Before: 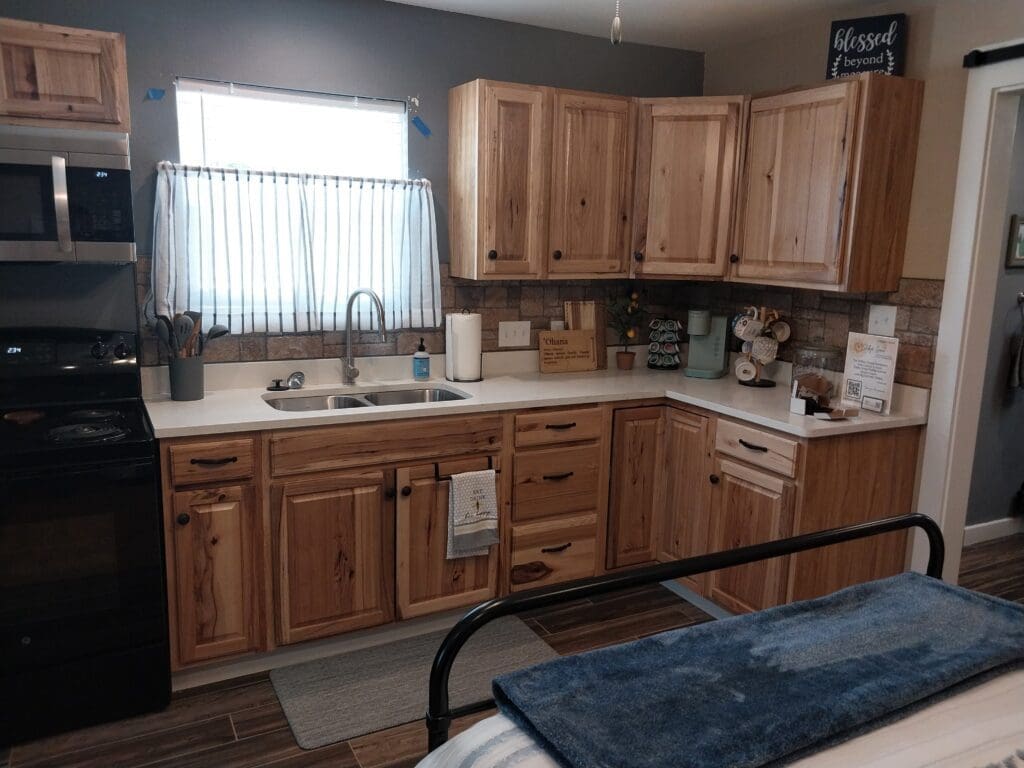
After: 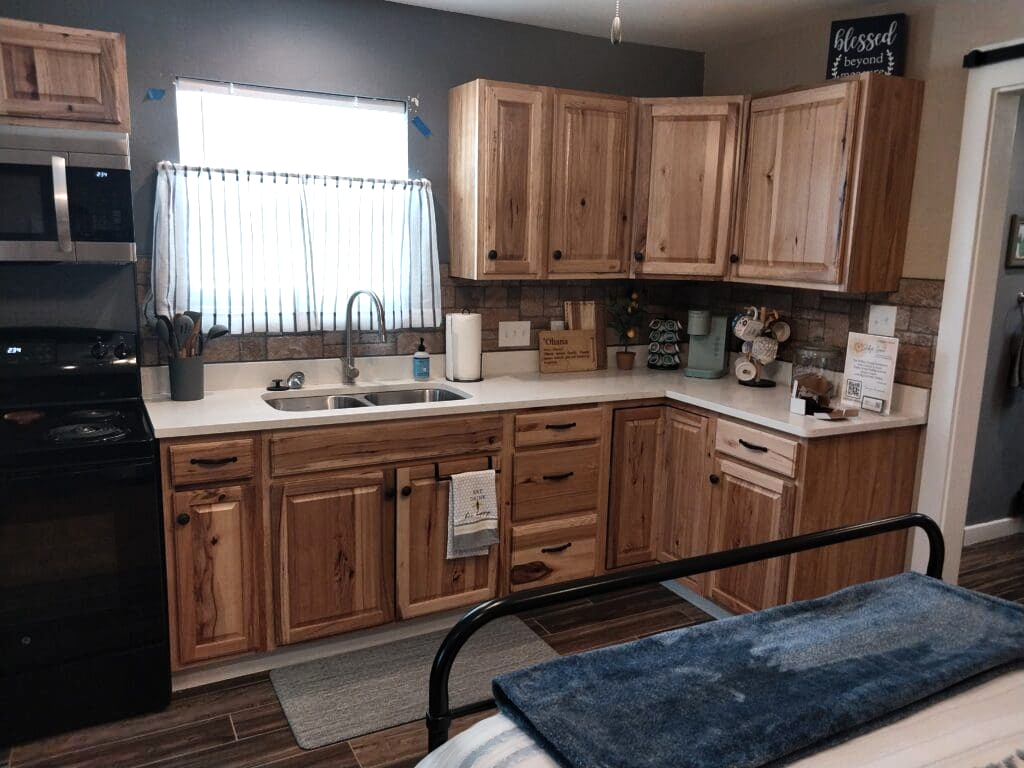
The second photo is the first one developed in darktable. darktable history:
tone equalizer: -8 EV -0.417 EV, -7 EV -0.389 EV, -6 EV -0.333 EV, -5 EV -0.222 EV, -3 EV 0.222 EV, -2 EV 0.333 EV, -1 EV 0.389 EV, +0 EV 0.417 EV, edges refinement/feathering 500, mask exposure compensation -1.57 EV, preserve details no
shadows and highlights: soften with gaussian
